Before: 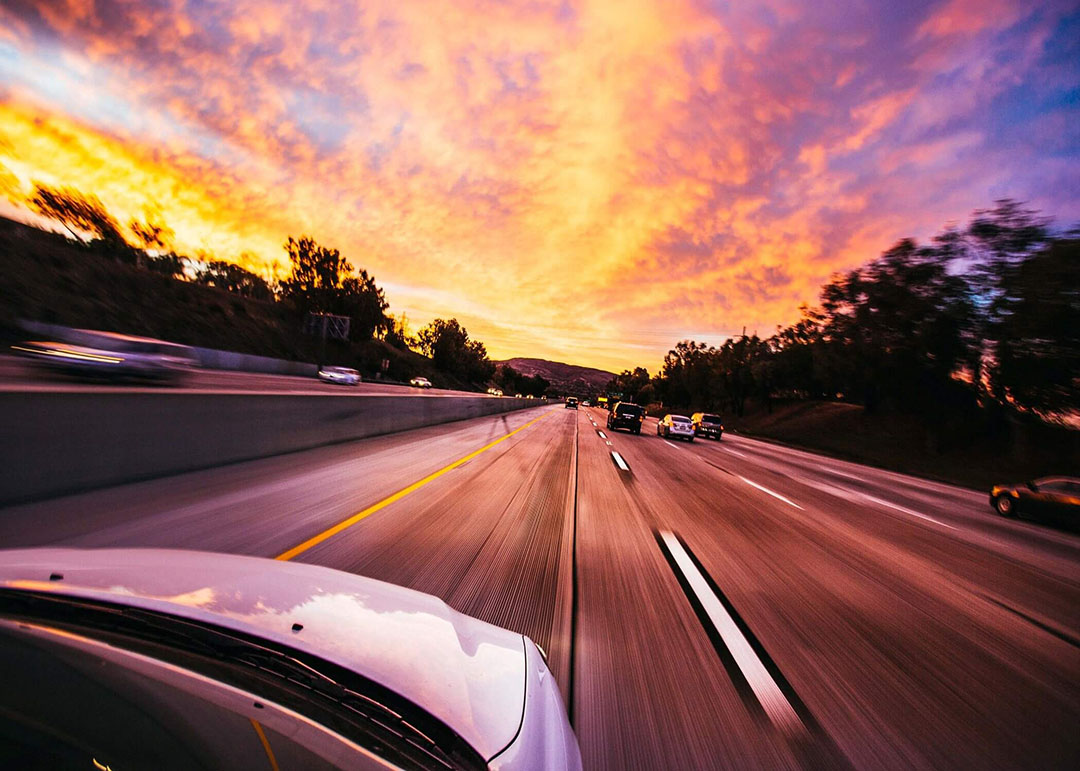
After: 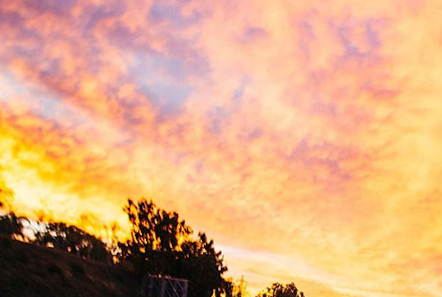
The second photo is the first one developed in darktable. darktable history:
rotate and perspective: rotation 0.8°, automatic cropping off
crop: left 15.452%, top 5.459%, right 43.956%, bottom 56.62%
